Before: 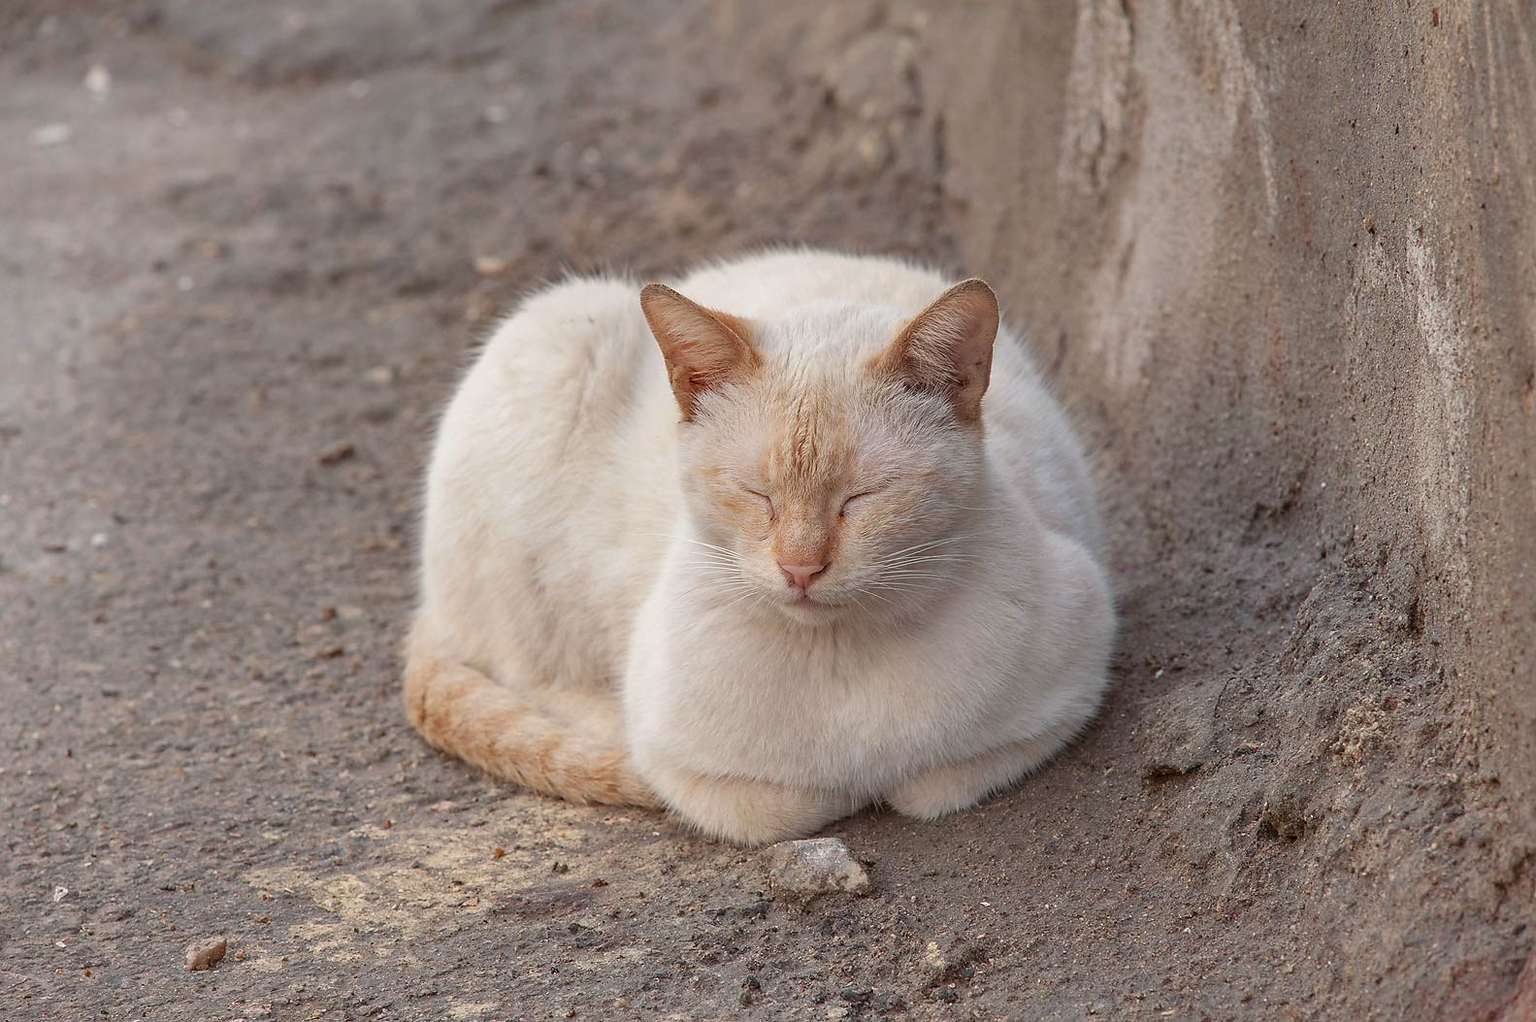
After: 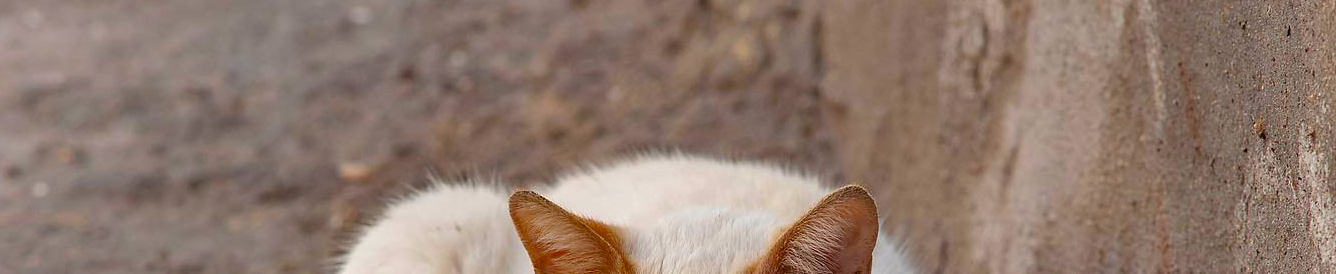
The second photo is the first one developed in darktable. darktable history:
color balance rgb: linear chroma grading › shadows -7.807%, linear chroma grading › global chroma 9.802%, perceptual saturation grading › global saturation 24.947%, global vibrance 15.849%, saturation formula JzAzBz (2021)
shadows and highlights: shadows 30.66, highlights -62.93, soften with gaussian
crop and rotate: left 9.665%, top 9.77%, right 5.914%, bottom 64.179%
